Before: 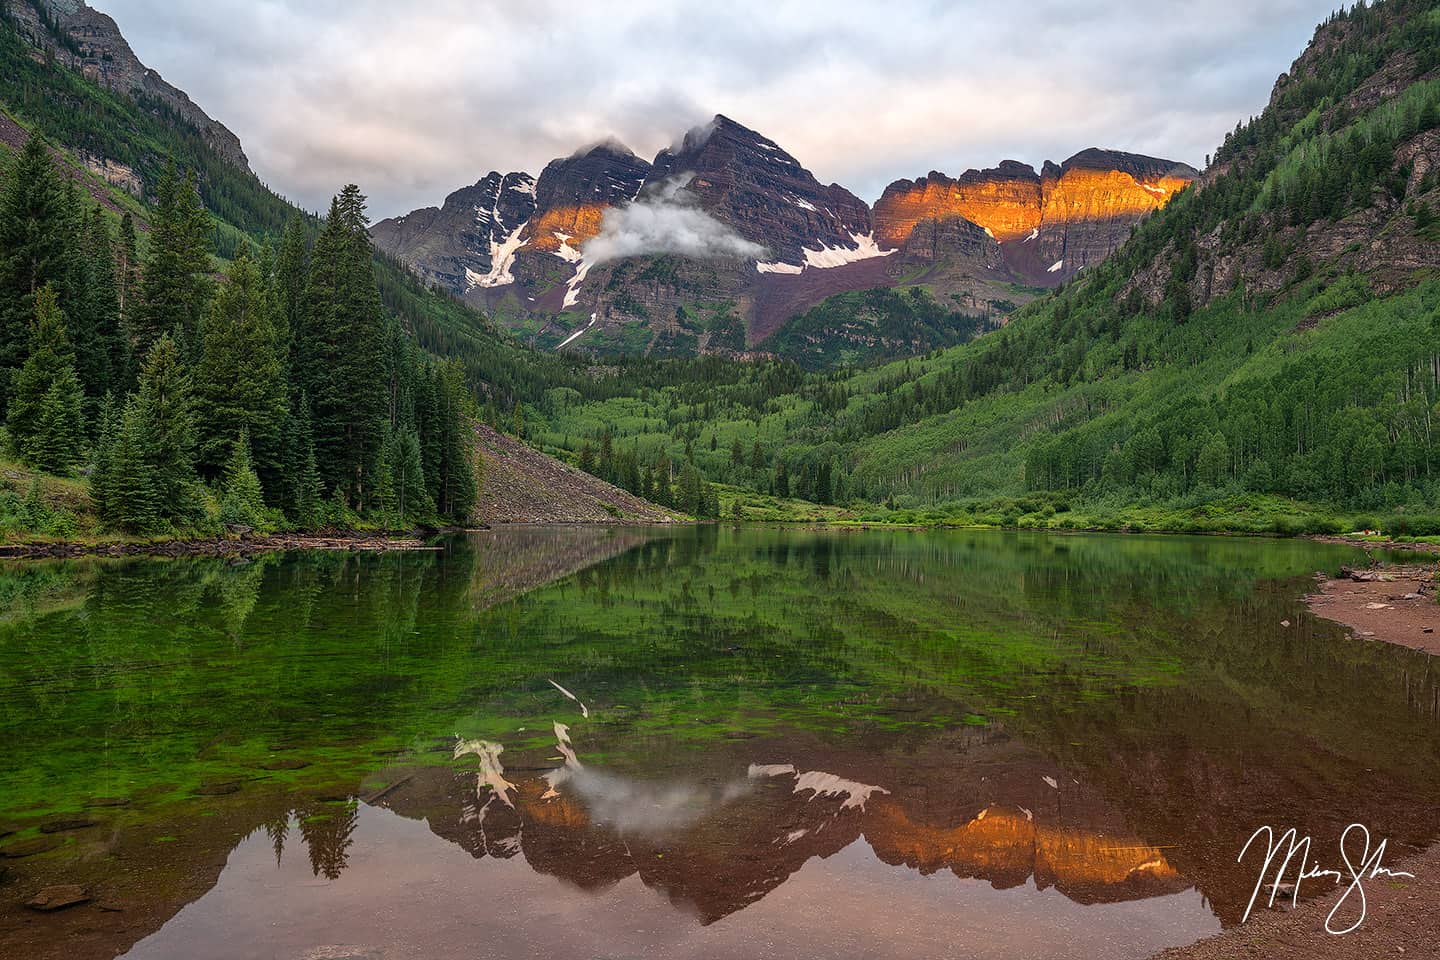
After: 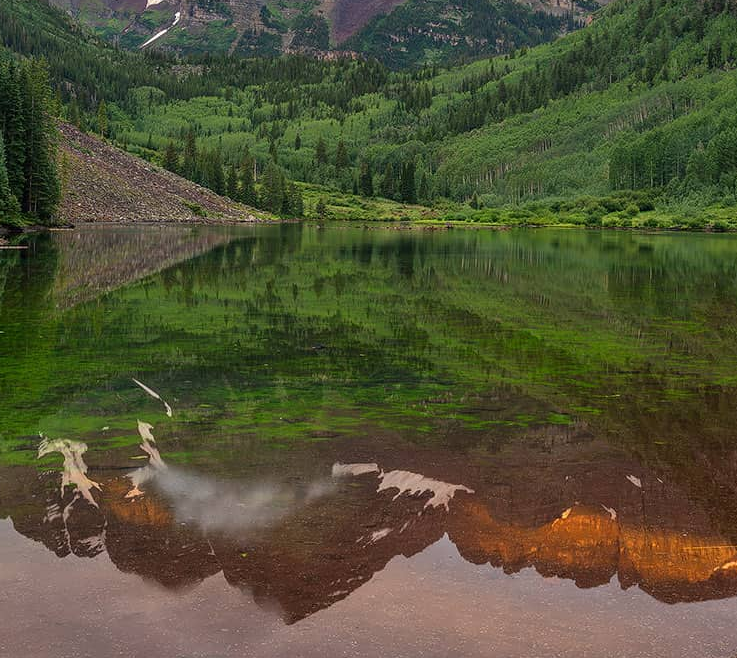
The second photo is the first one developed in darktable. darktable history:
crop and rotate: left 28.948%, top 31.425%, right 19.846%
